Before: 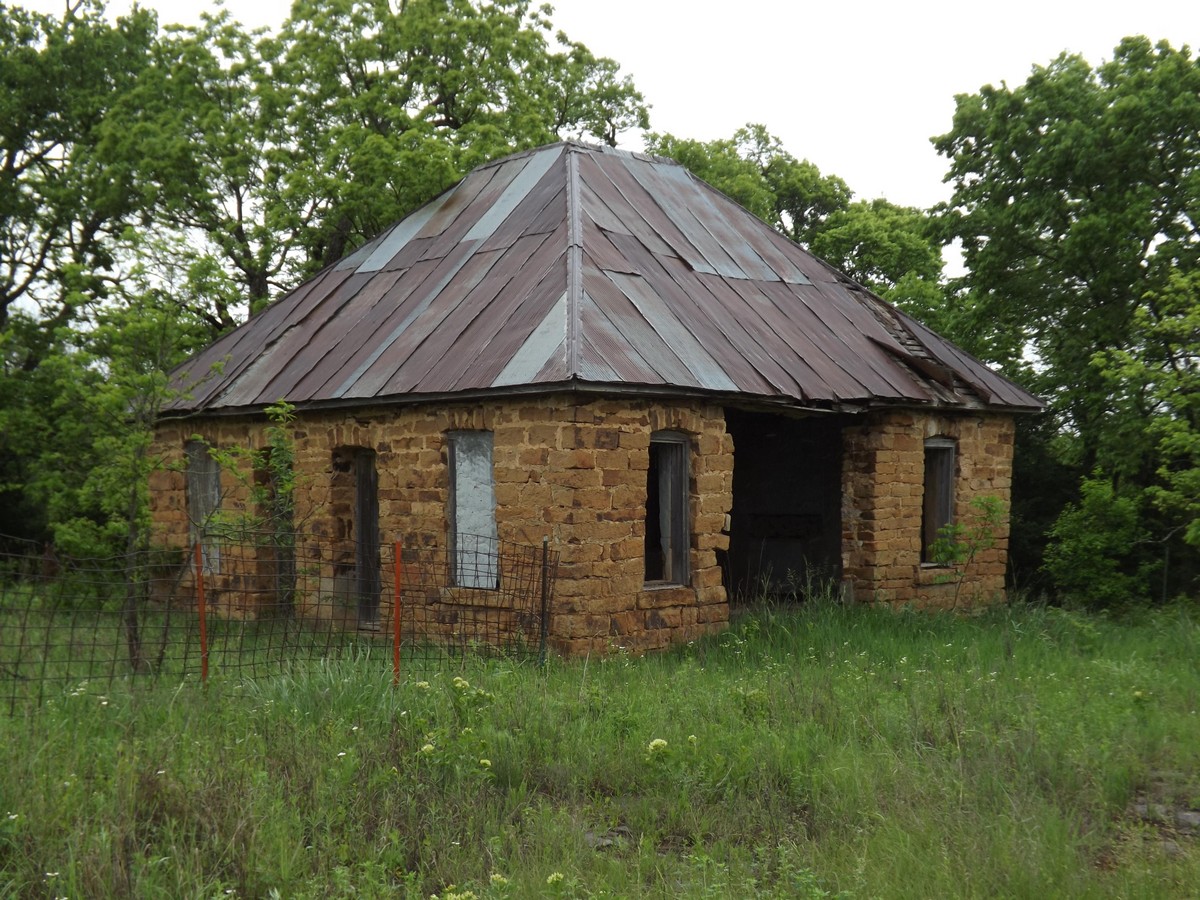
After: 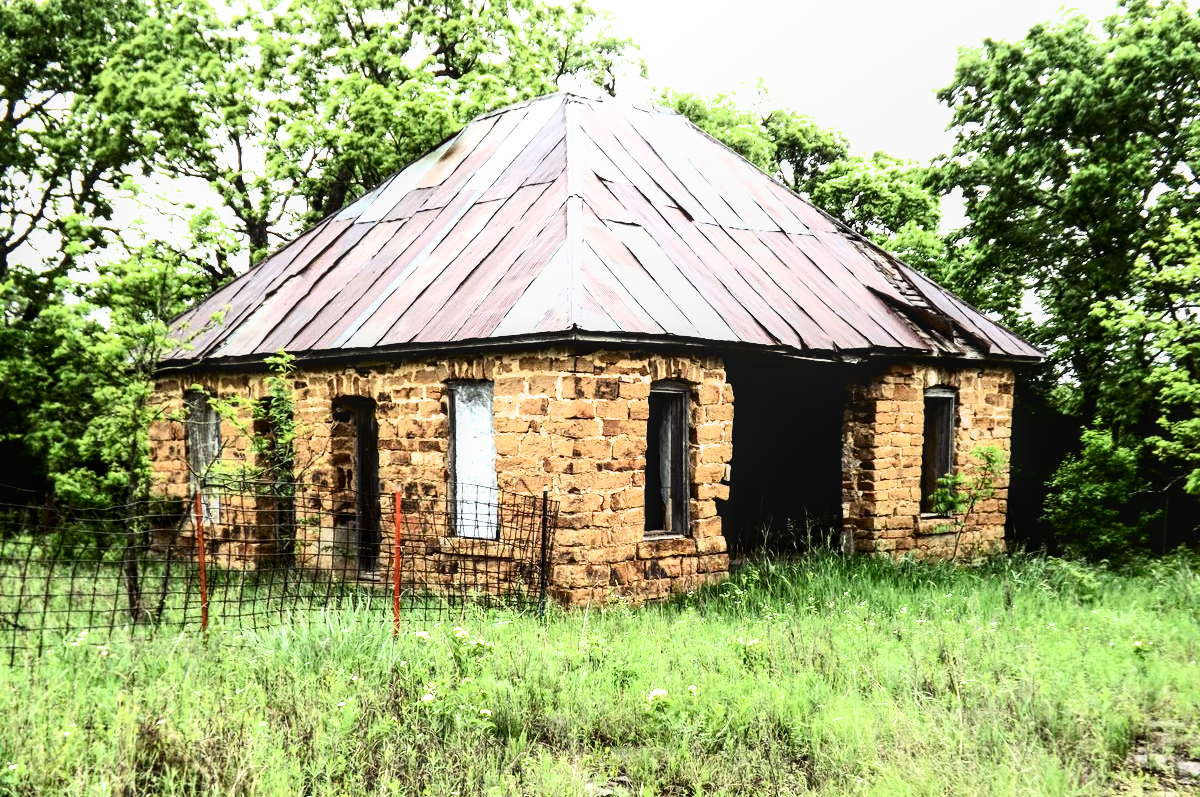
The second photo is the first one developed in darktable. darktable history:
contrast brightness saturation: contrast 0.339, brightness -0.07, saturation 0.167
crop and rotate: top 5.598%, bottom 5.845%
local contrast: on, module defaults
filmic rgb: black relative exposure -3.63 EV, white relative exposure 2.16 EV, hardness 3.64
exposure: black level correction 0, exposure 1.673 EV, compensate highlight preservation false
